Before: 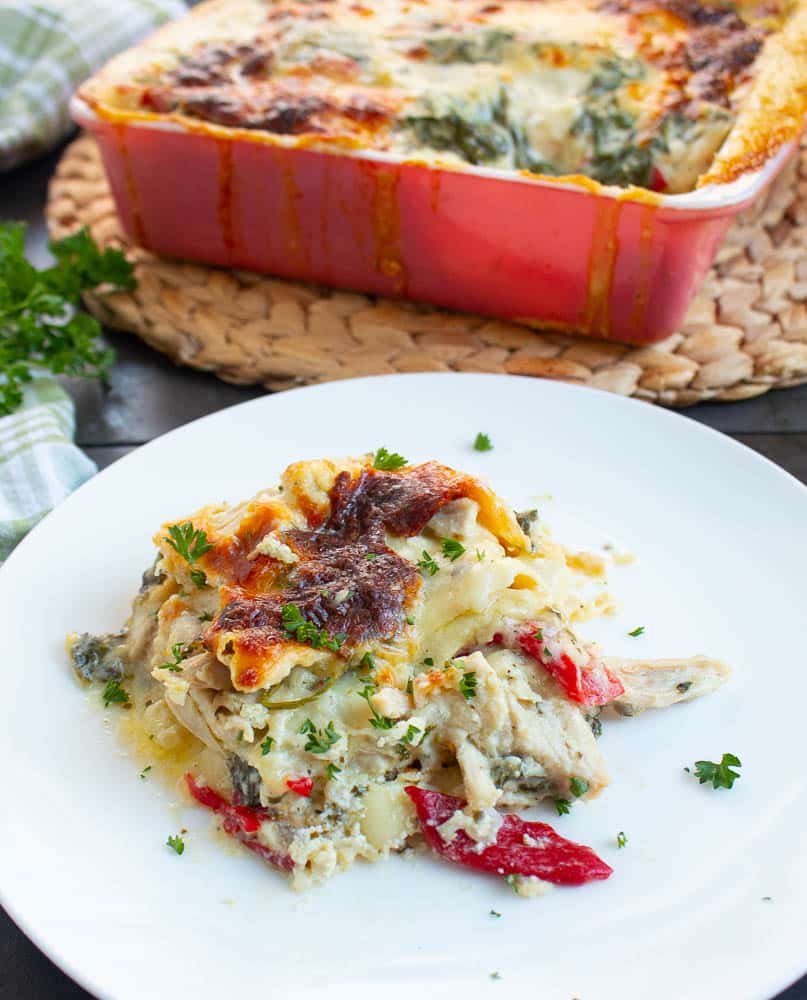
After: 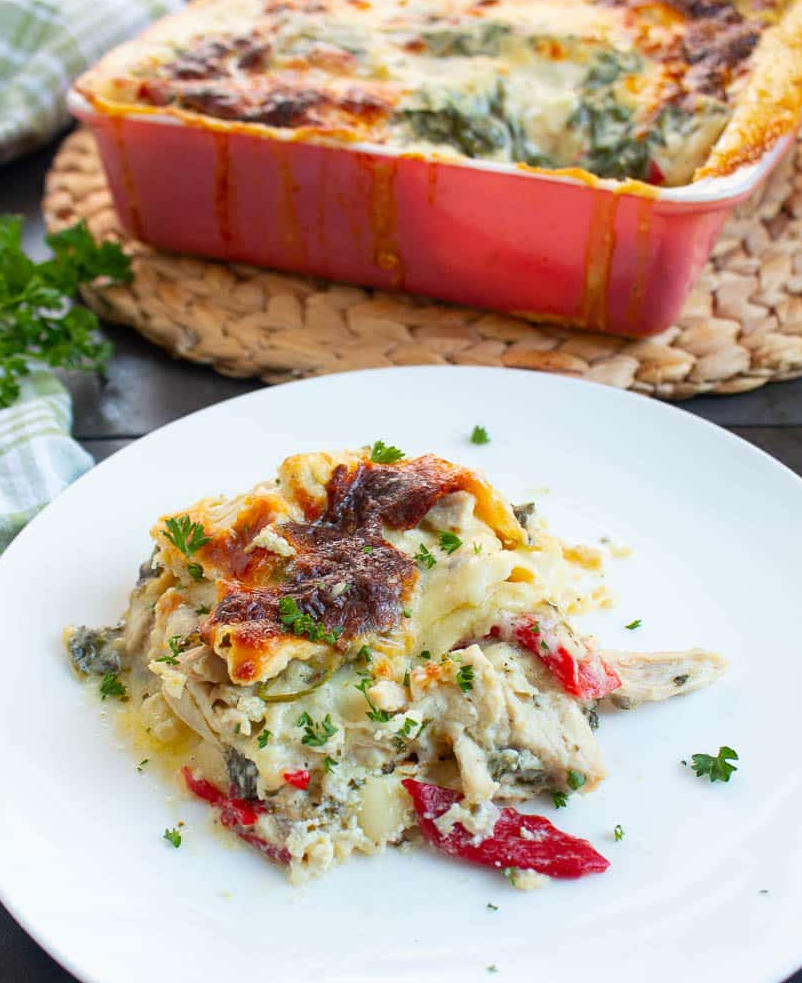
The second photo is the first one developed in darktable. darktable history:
crop: left 0.457%, top 0.764%, right 0.139%, bottom 0.934%
